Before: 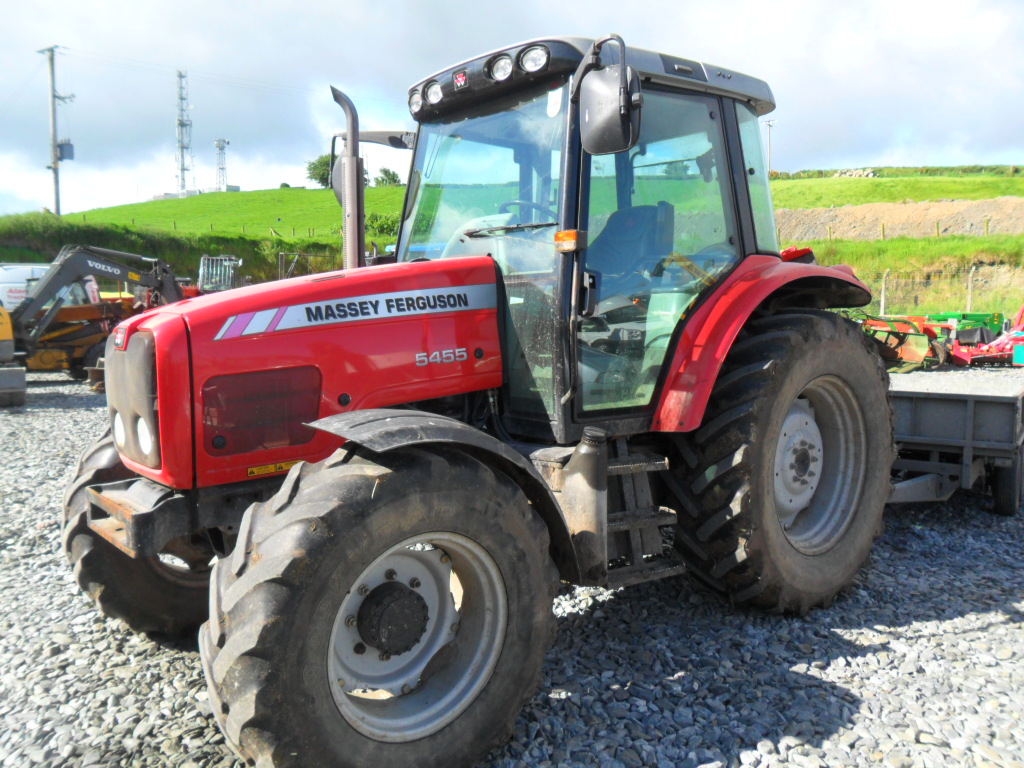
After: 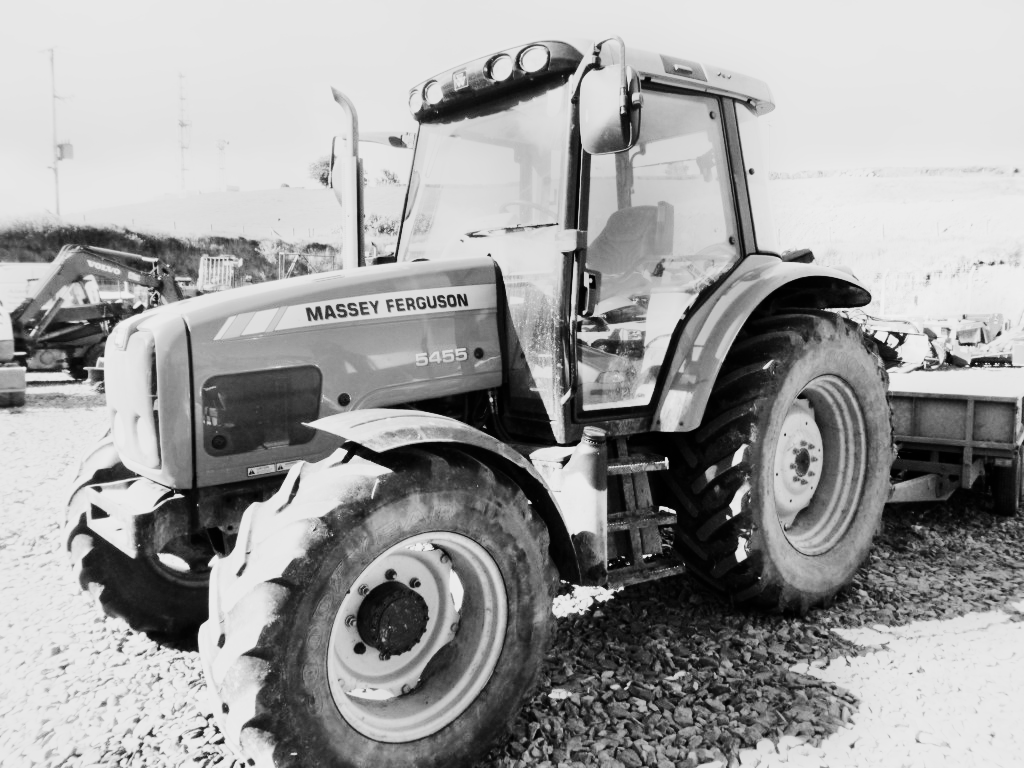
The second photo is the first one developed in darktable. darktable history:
contrast brightness saturation: contrast 0.28
exposure: exposure 0.2 EV, compensate highlight preservation false
tone curve: curves: ch0 [(0, 0) (0.004, 0.001) (0.133, 0.151) (0.325, 0.399) (0.475, 0.579) (0.832, 0.902) (1, 1)], color space Lab, linked channels, preserve colors none
shadows and highlights: shadows 75, highlights -25, soften with gaussian
base curve: curves: ch0 [(0, 0) (0.028, 0.03) (0.121, 0.232) (0.46, 0.748) (0.859, 0.968) (1, 1)], preserve colors none
monochrome: a 26.22, b 42.67, size 0.8
